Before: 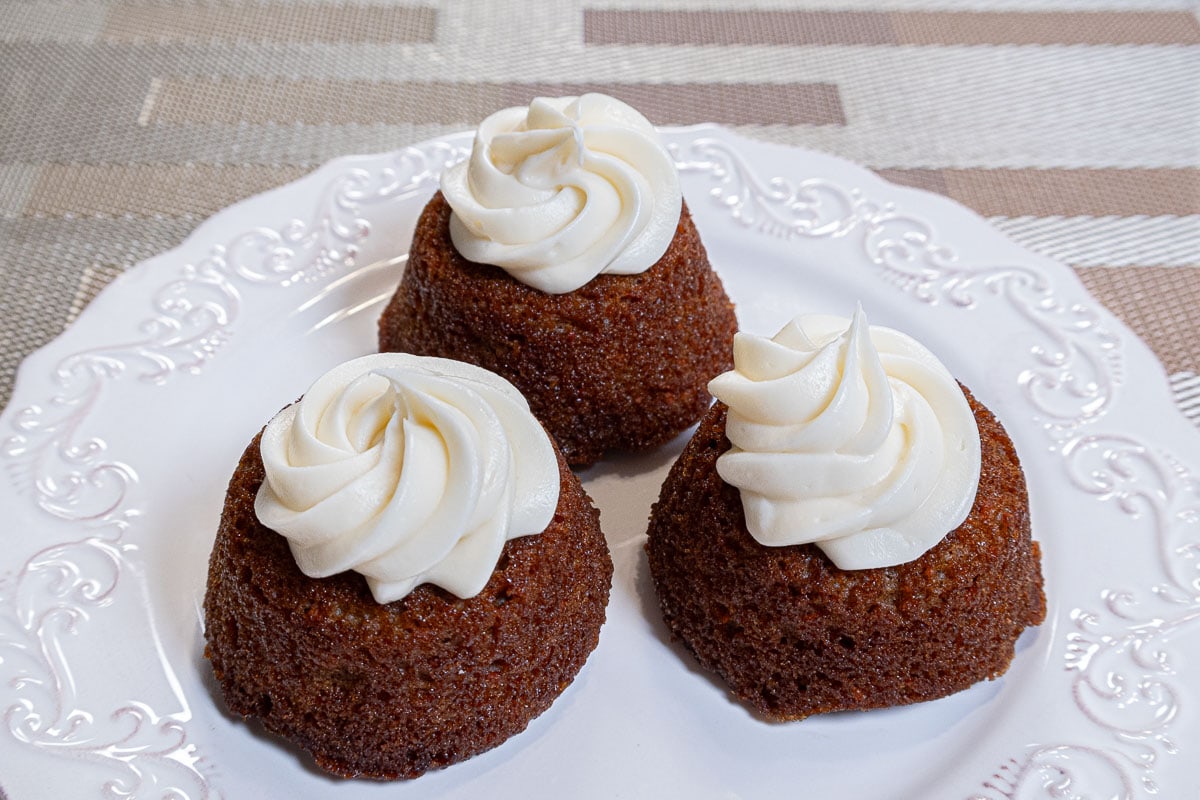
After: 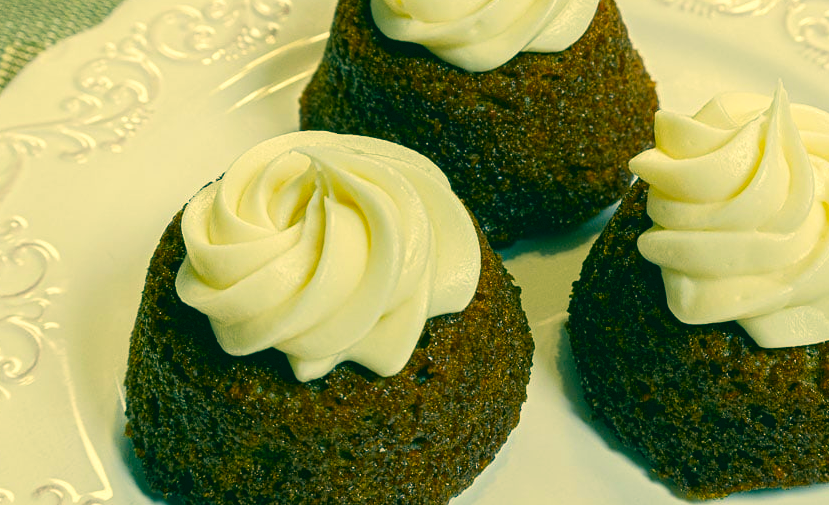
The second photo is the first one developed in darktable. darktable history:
color correction: highlights a* 2.1, highlights b* 34.17, shadows a* -36.45, shadows b* -5.67
crop: left 6.625%, top 27.868%, right 24.229%, bottom 8.909%
velvia: strength 32.06%, mid-tones bias 0.202
